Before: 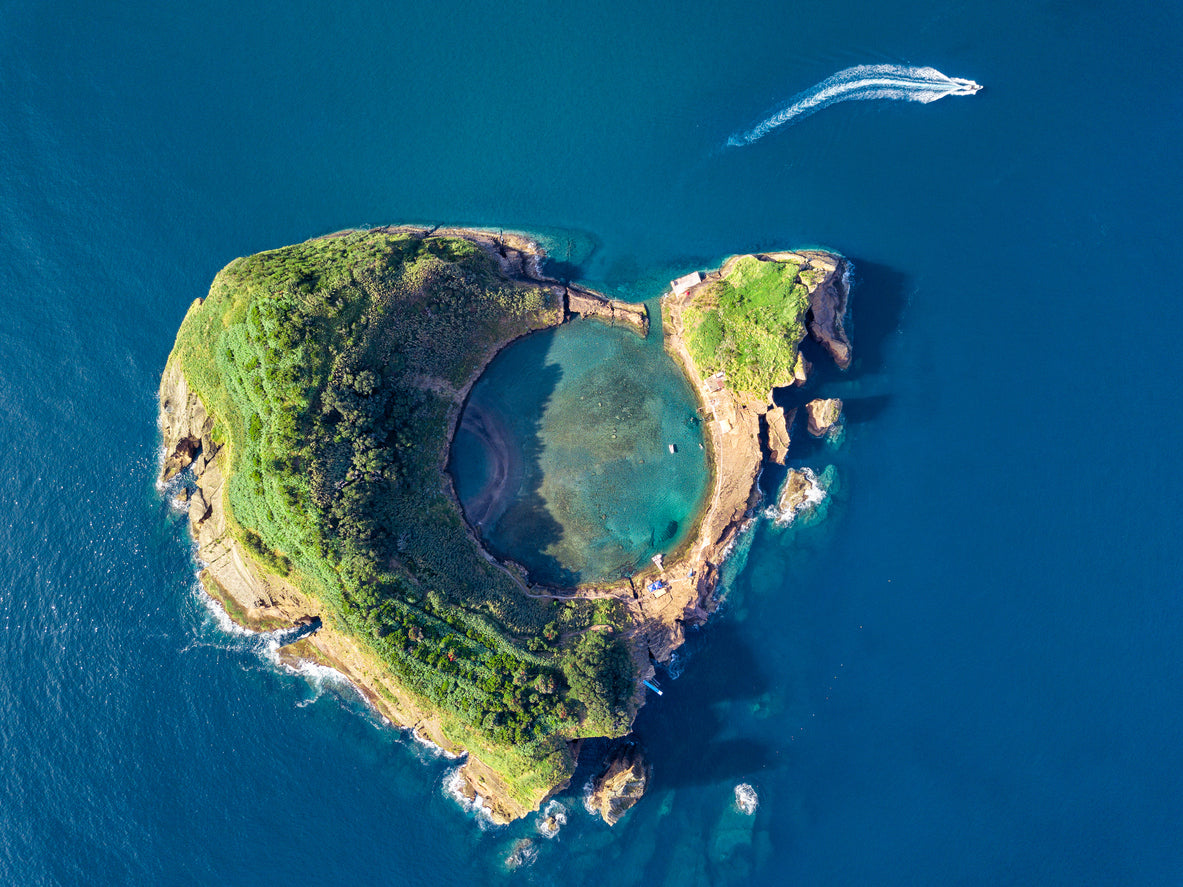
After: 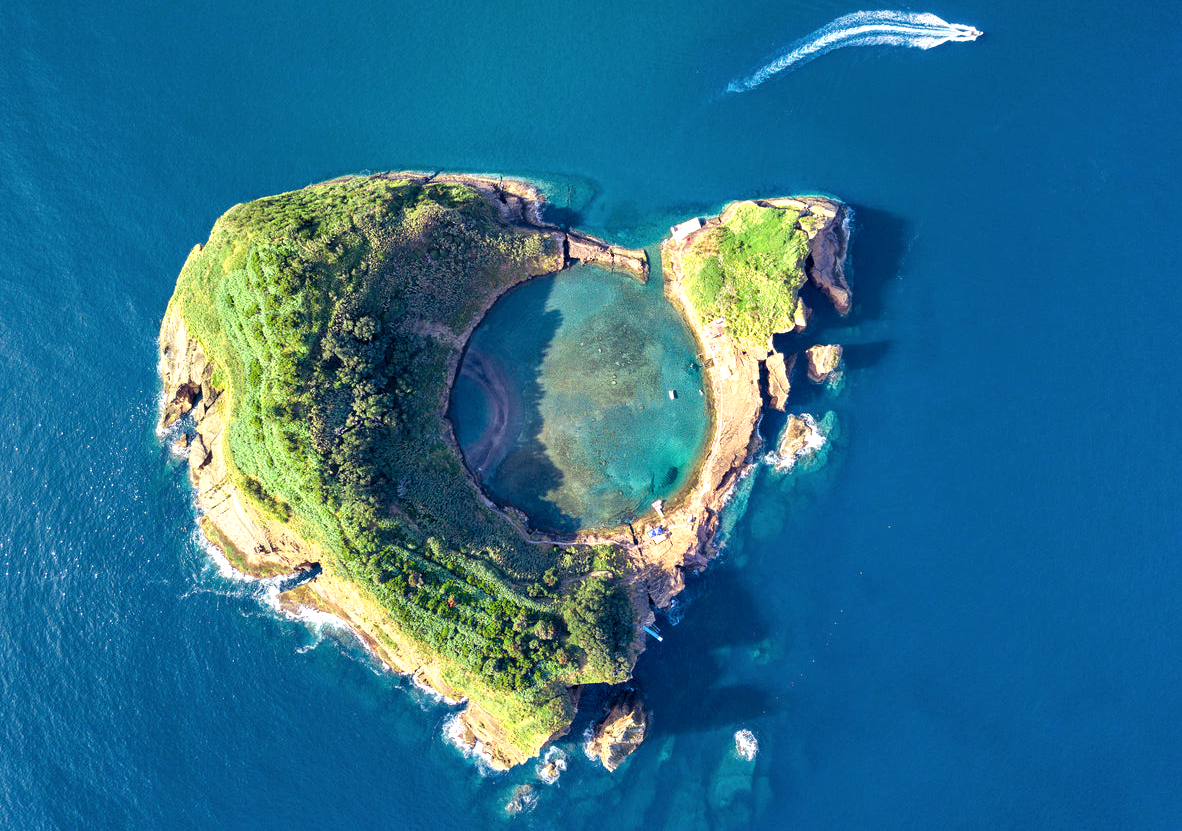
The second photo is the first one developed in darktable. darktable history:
color calibration: illuminant same as pipeline (D50), adaptation none (bypass), gamut compression 1.72
exposure: black level correction 0.001, exposure 0.5 EV, compensate exposure bias true, compensate highlight preservation false
crop and rotate: top 6.25%
